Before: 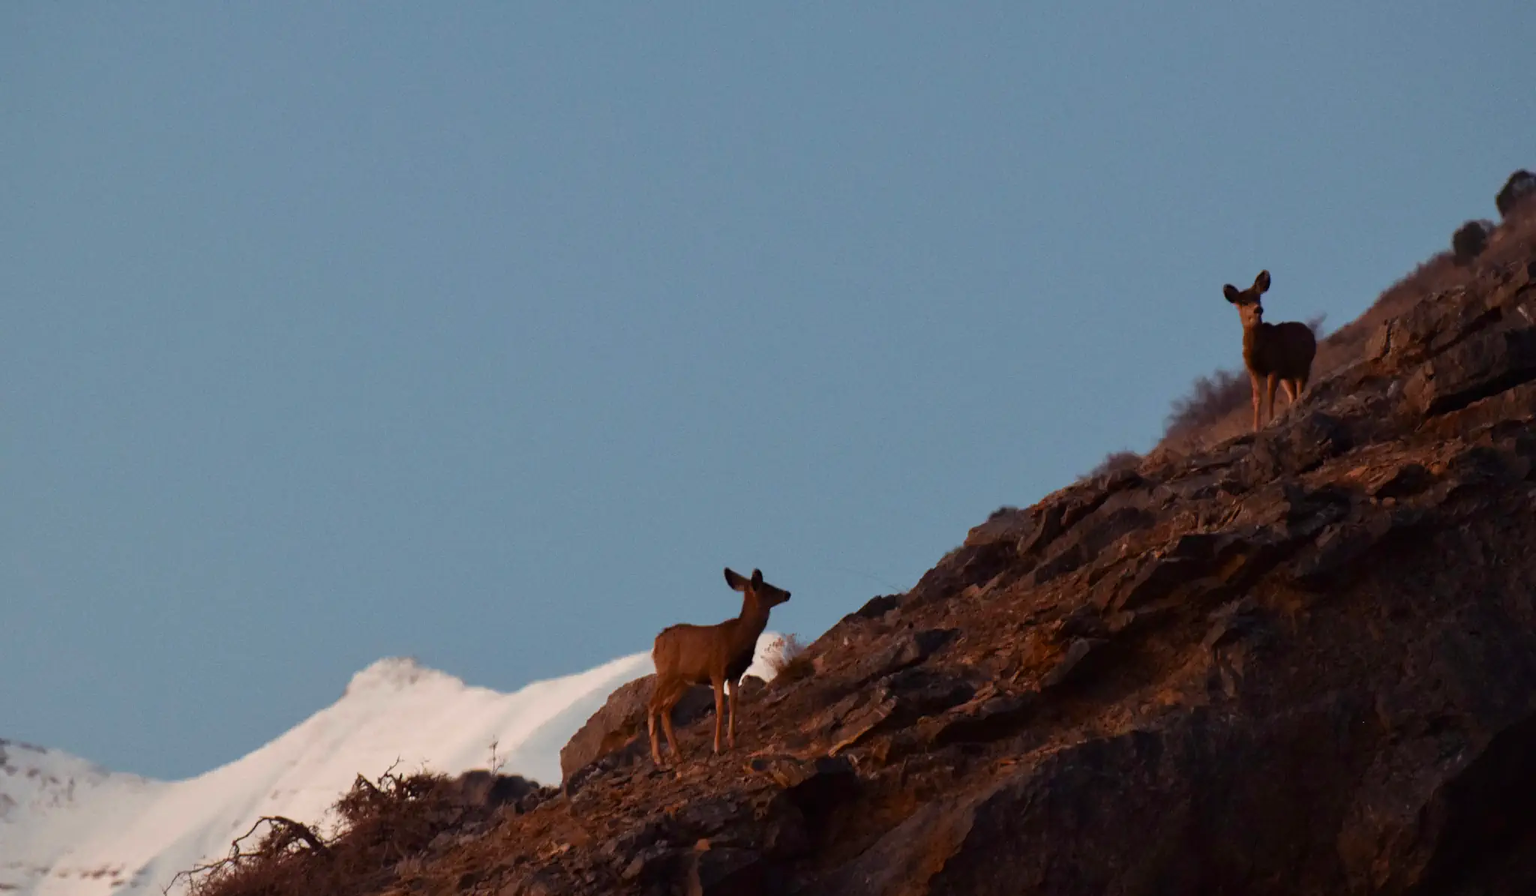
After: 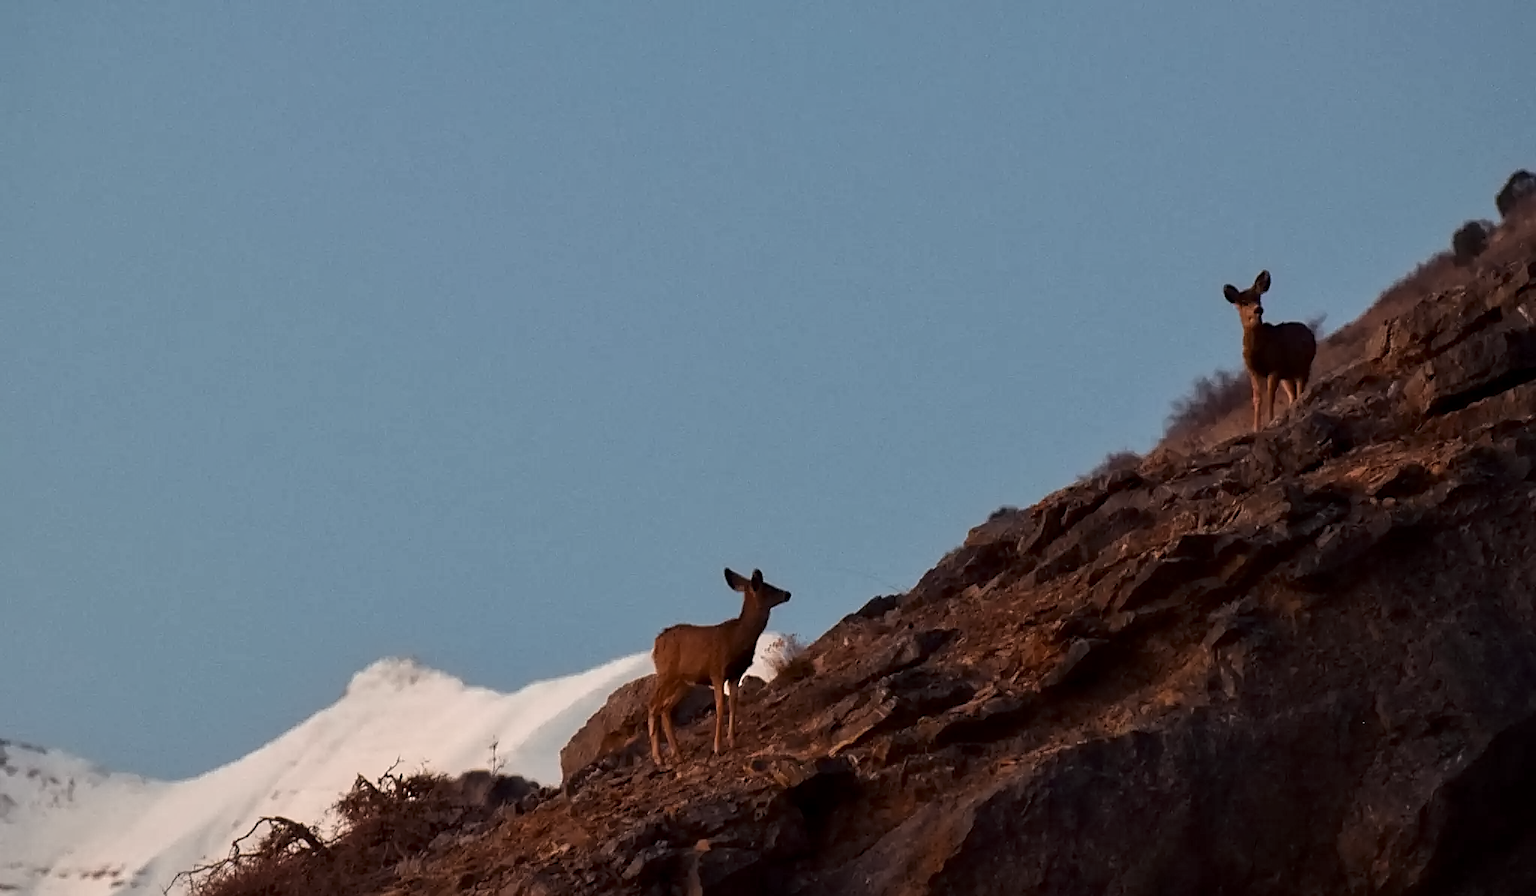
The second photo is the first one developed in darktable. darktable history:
sharpen: on, module defaults
levels: mode automatic
local contrast: highlights 100%, shadows 100%, detail 131%, midtone range 0.2
shadows and highlights: shadows 20.55, highlights -20.99, soften with gaussian
contrast equalizer: y [[0.5 ×6], [0.5 ×6], [0.5 ×6], [0 ×6], [0, 0.039, 0.251, 0.29, 0.293, 0.292]]
